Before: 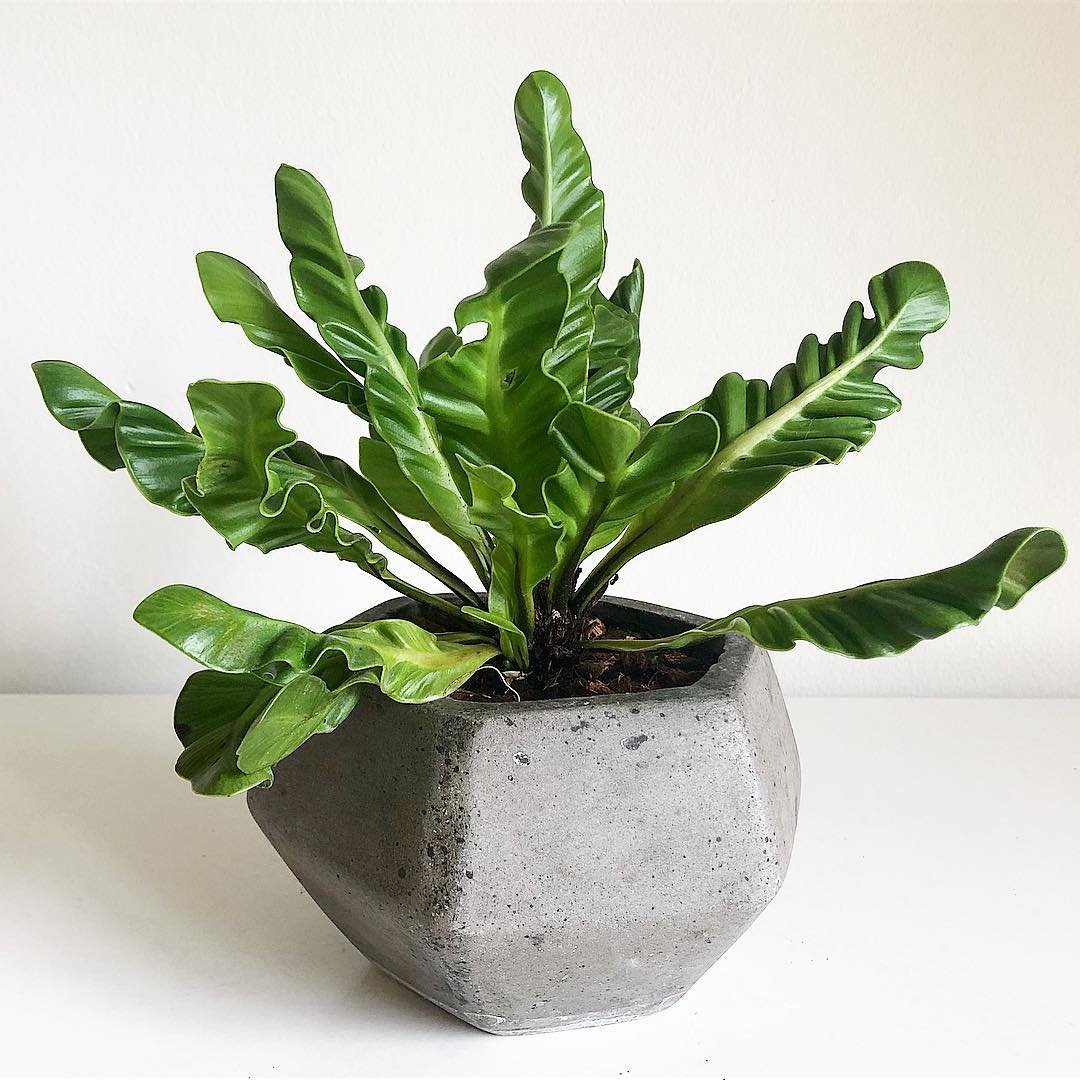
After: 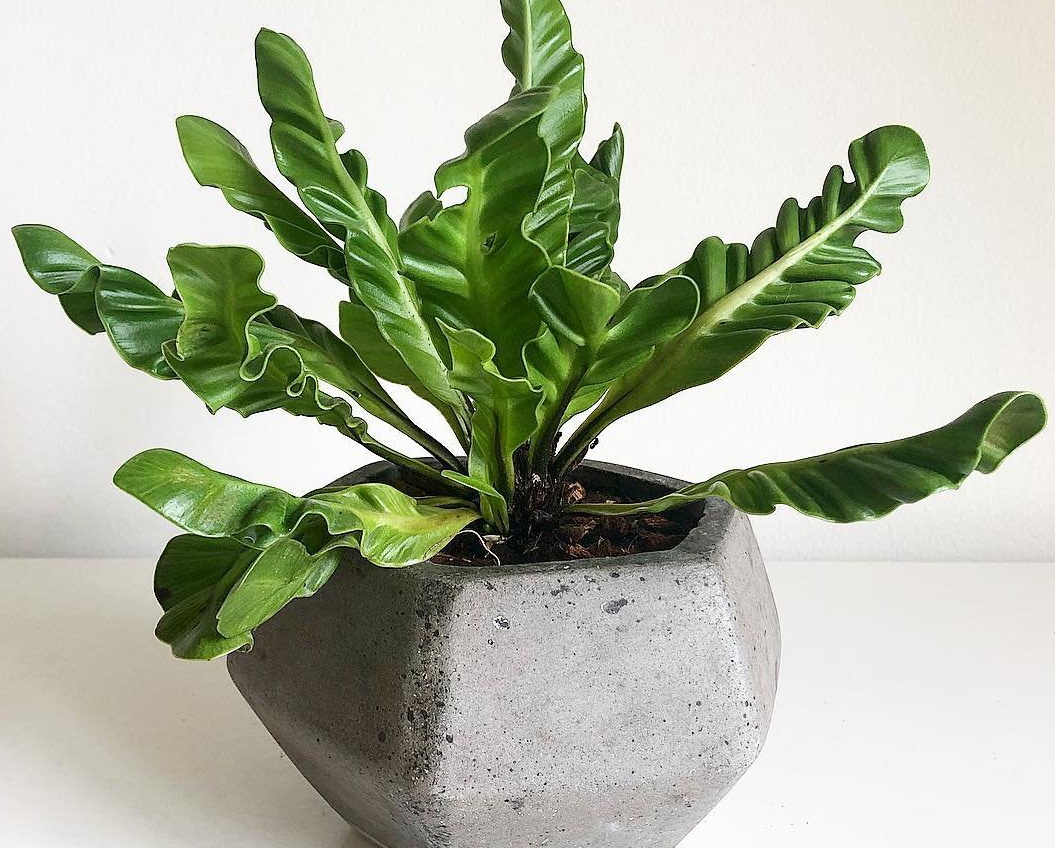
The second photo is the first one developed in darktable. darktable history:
crop and rotate: left 1.967%, top 12.67%, right 0.302%, bottom 8.735%
